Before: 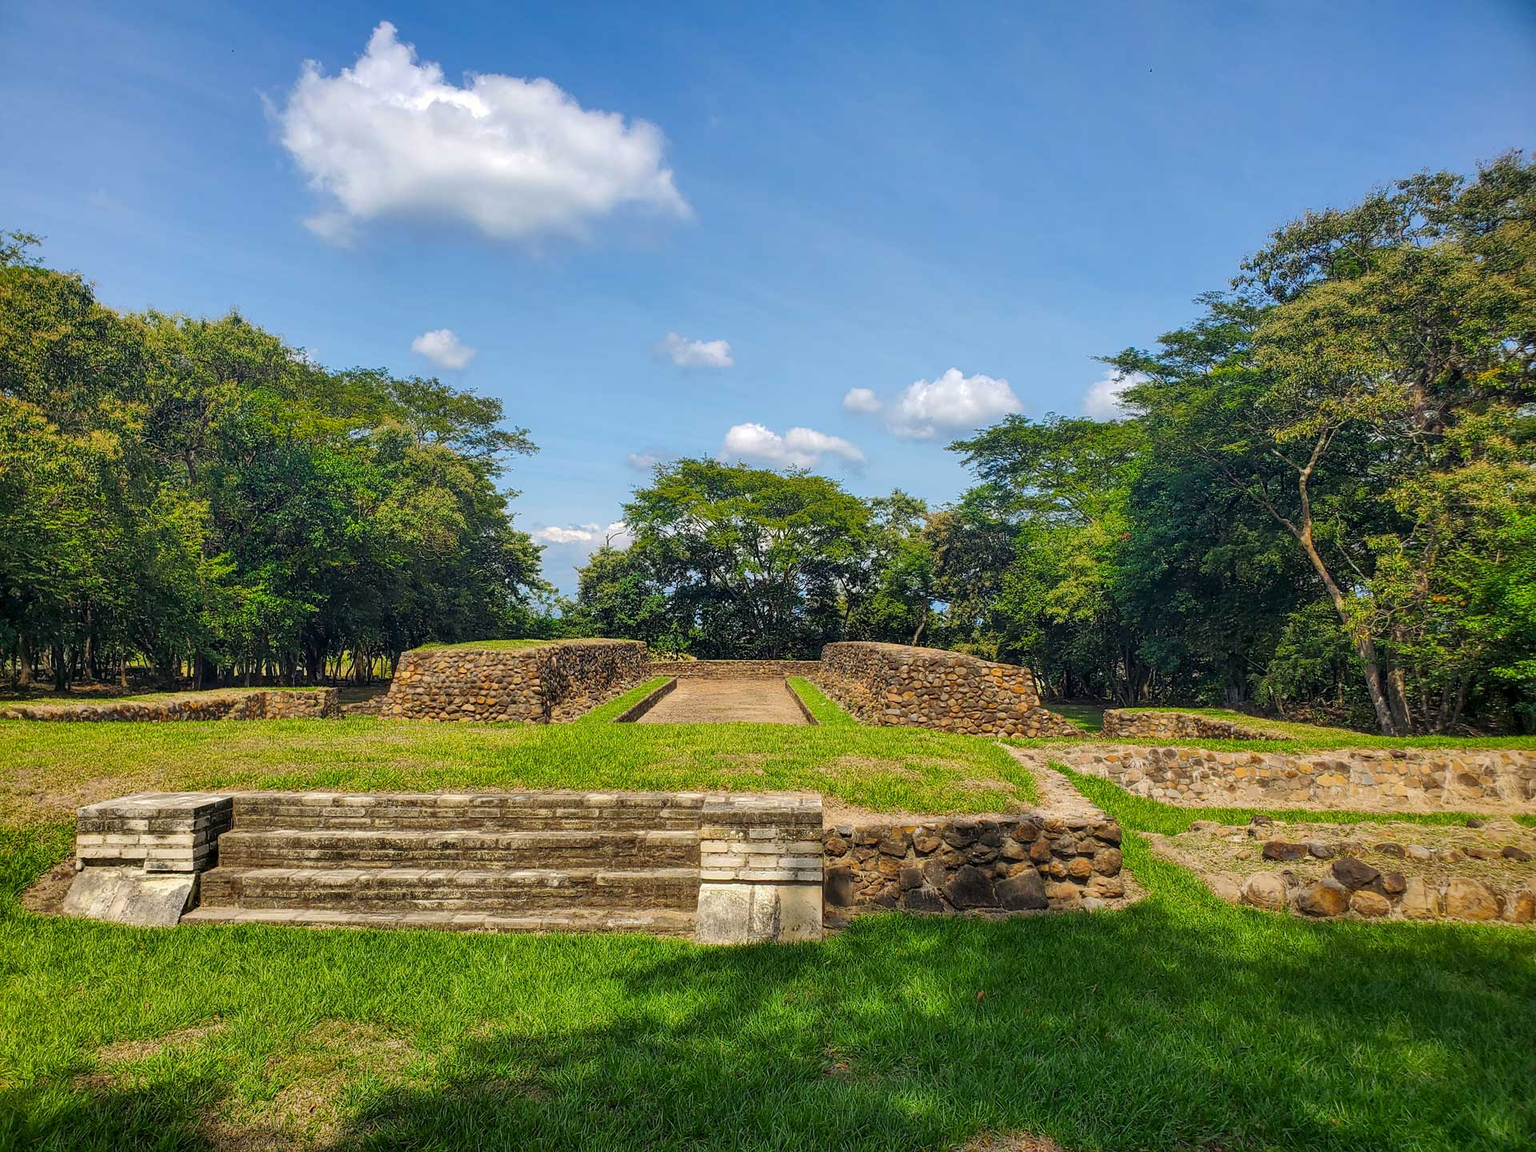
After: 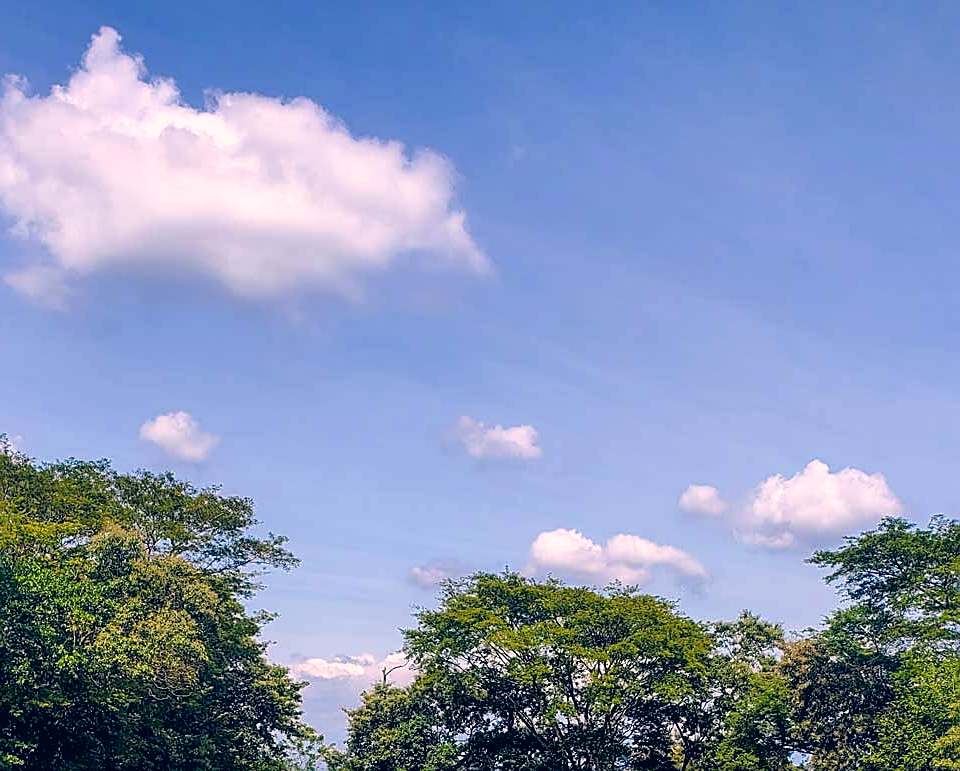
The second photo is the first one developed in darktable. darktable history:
color correction: highlights a* 14.46, highlights b* 5.85, shadows a* -5.53, shadows b* -15.24, saturation 0.85
white balance: red 1.004, blue 1.024
sharpen: on, module defaults
crop: left 19.556%, right 30.401%, bottom 46.458%
base curve: curves: ch0 [(0.017, 0) (0.425, 0.441) (0.844, 0.933) (1, 1)], preserve colors none
